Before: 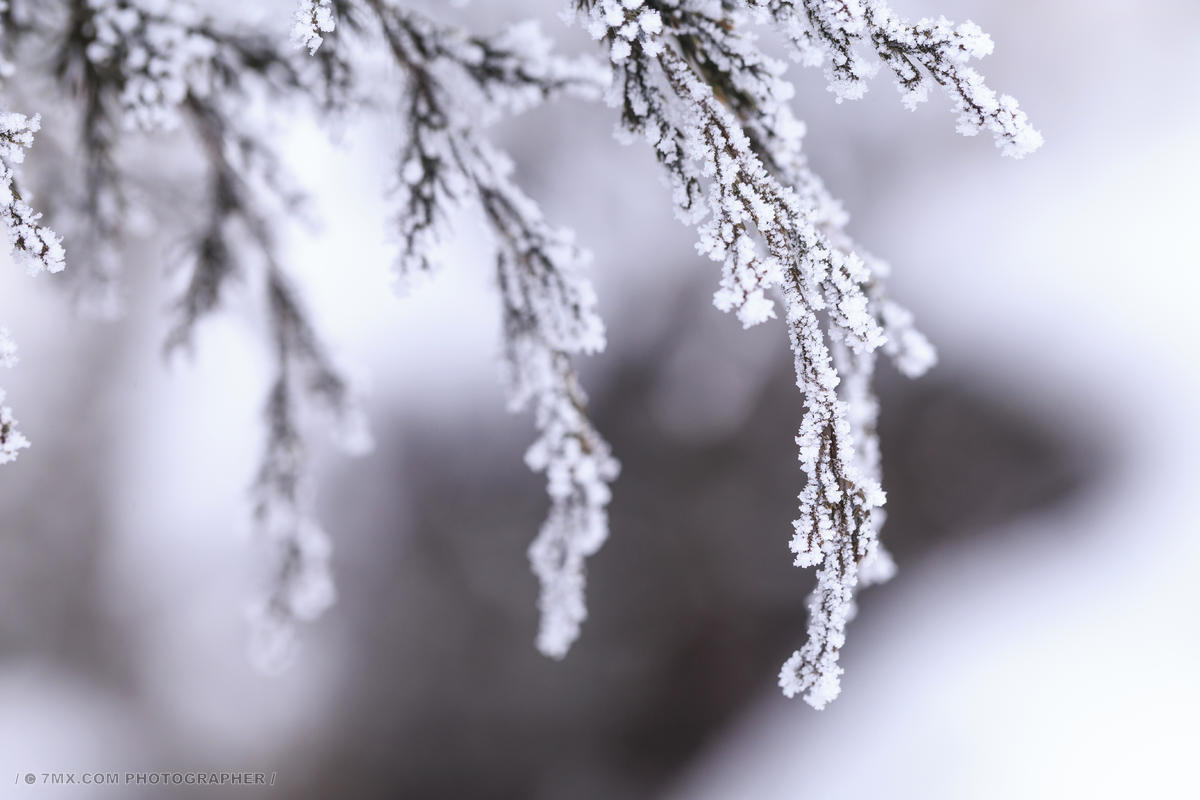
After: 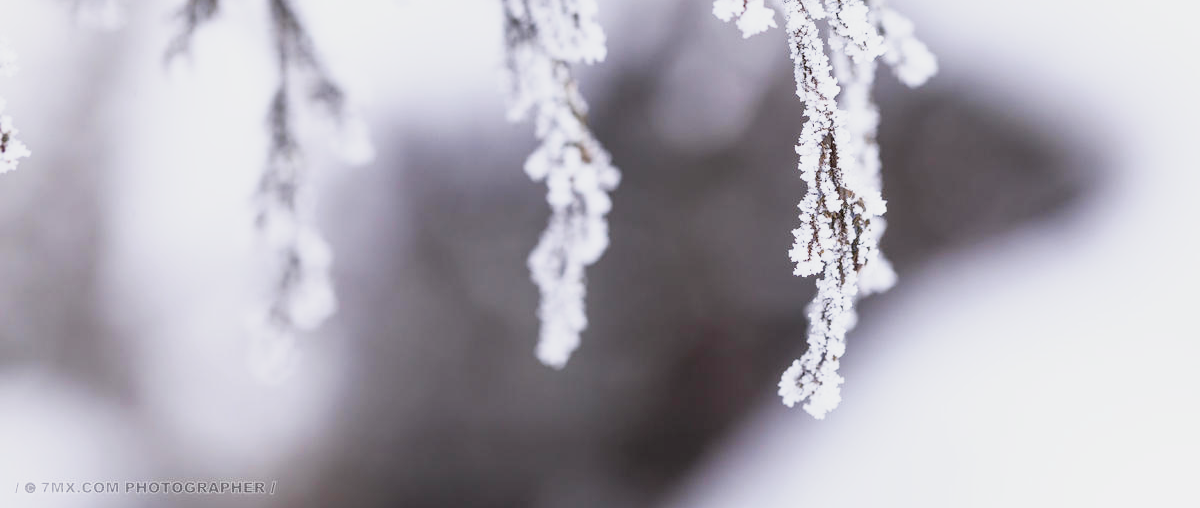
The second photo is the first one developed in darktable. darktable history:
crop and rotate: top 36.435%
base curve: curves: ch0 [(0, 0) (0.088, 0.125) (0.176, 0.251) (0.354, 0.501) (0.613, 0.749) (1, 0.877)], preserve colors none
